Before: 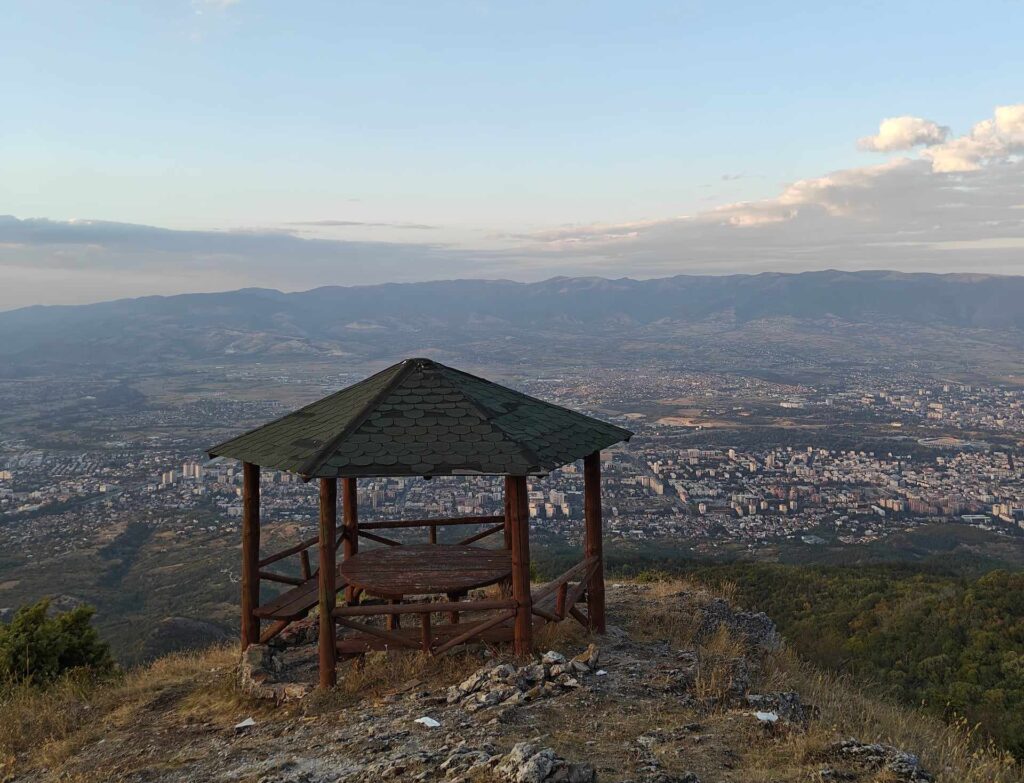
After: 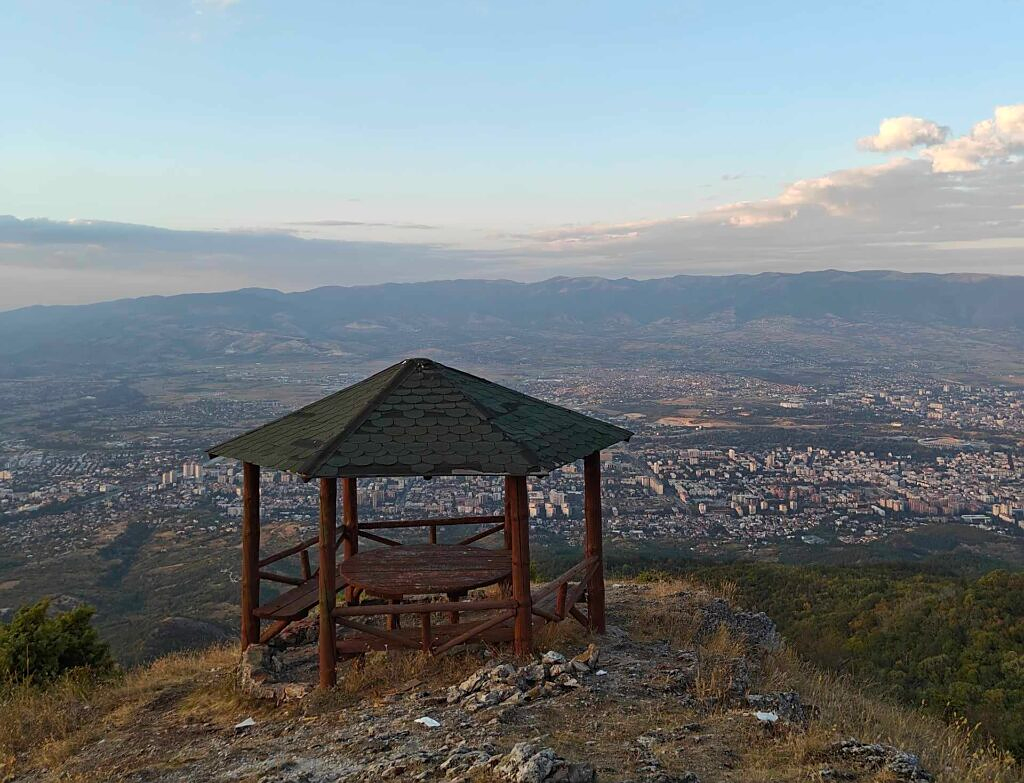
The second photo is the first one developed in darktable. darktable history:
sharpen: radius 1.022
